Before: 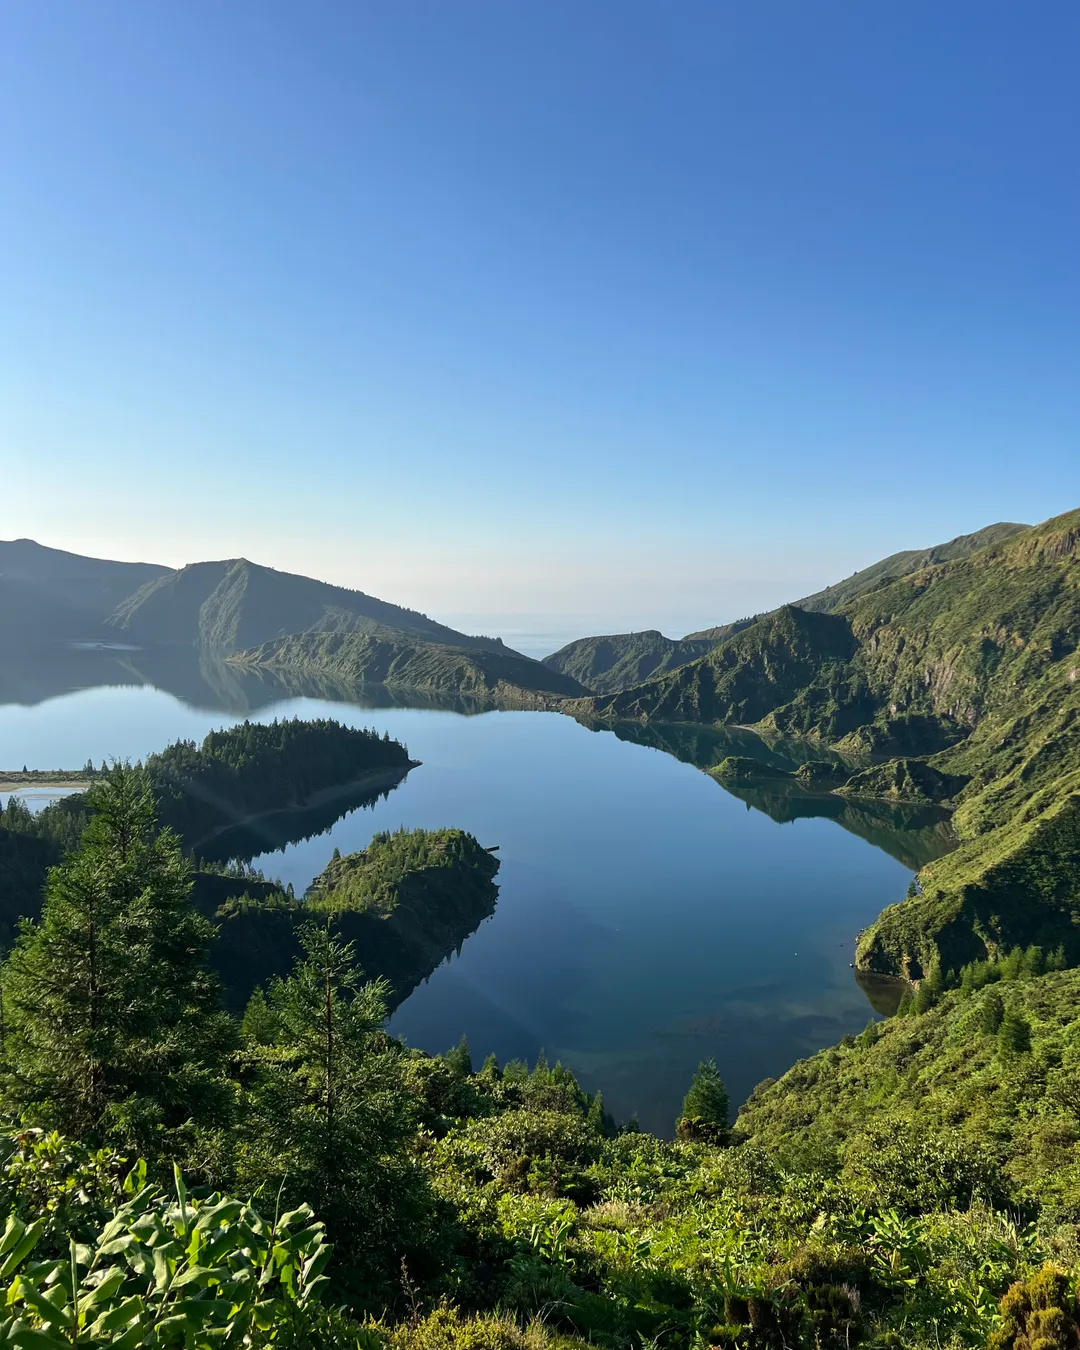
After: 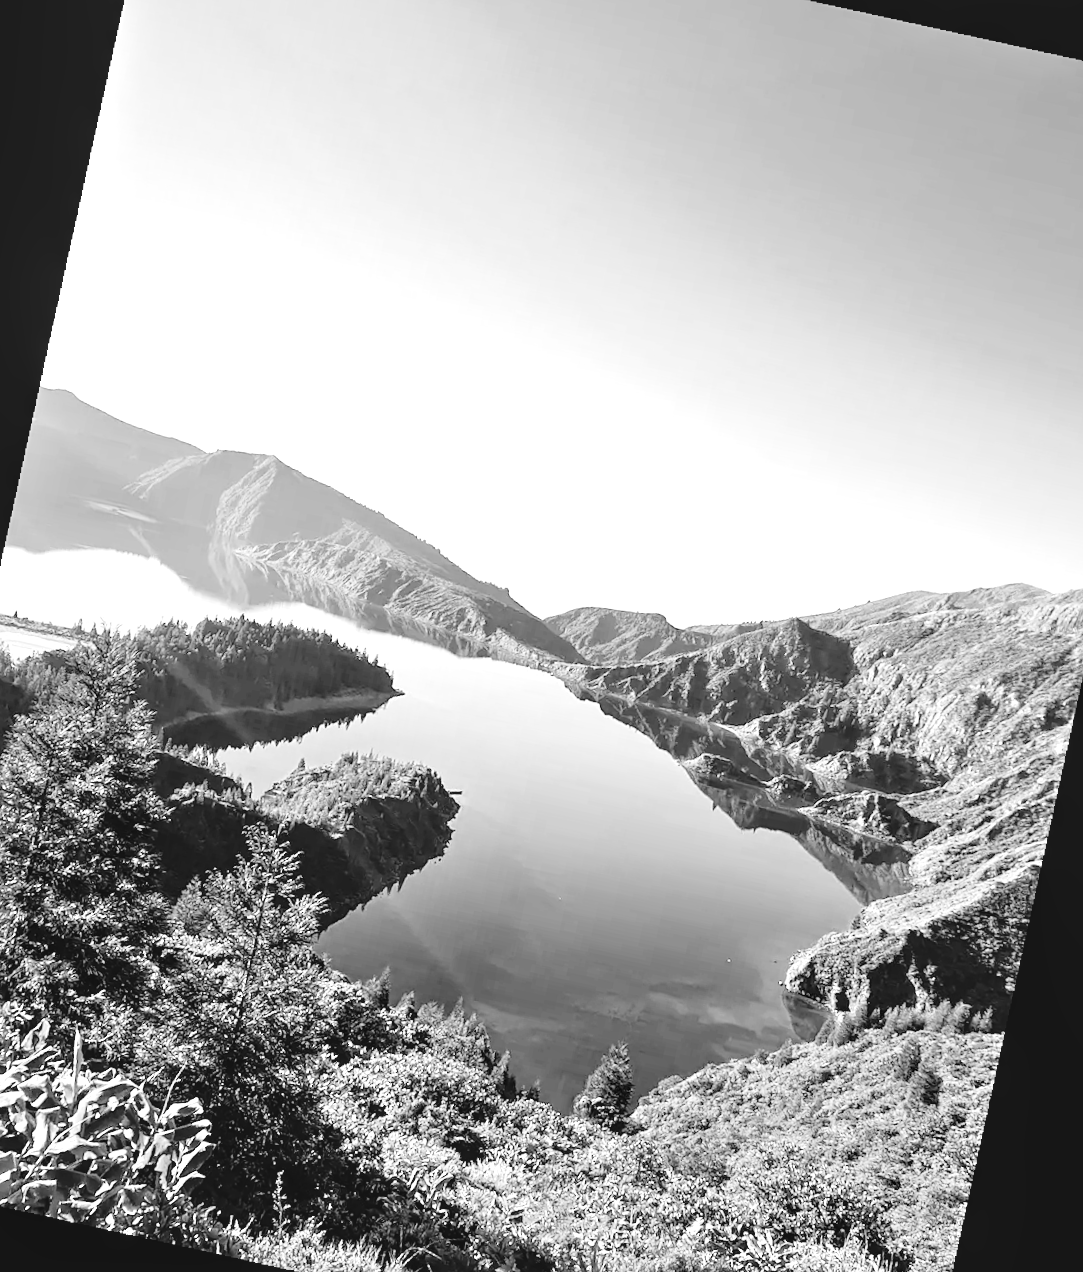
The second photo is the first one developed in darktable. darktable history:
crop and rotate: angle -3.27°, left 5.211%, top 5.211%, right 4.607%, bottom 4.607%
monochrome: size 1
white balance: red 4.26, blue 1.802
exposure: exposure 0.217 EV, compensate highlight preservation false
base curve: curves: ch0 [(0, 0) (0.032, 0.025) (0.121, 0.166) (0.206, 0.329) (0.605, 0.79) (1, 1)], preserve colors none
sharpen: amount 0.2
local contrast: detail 110%
rotate and perspective: rotation 9.12°, automatic cropping off
